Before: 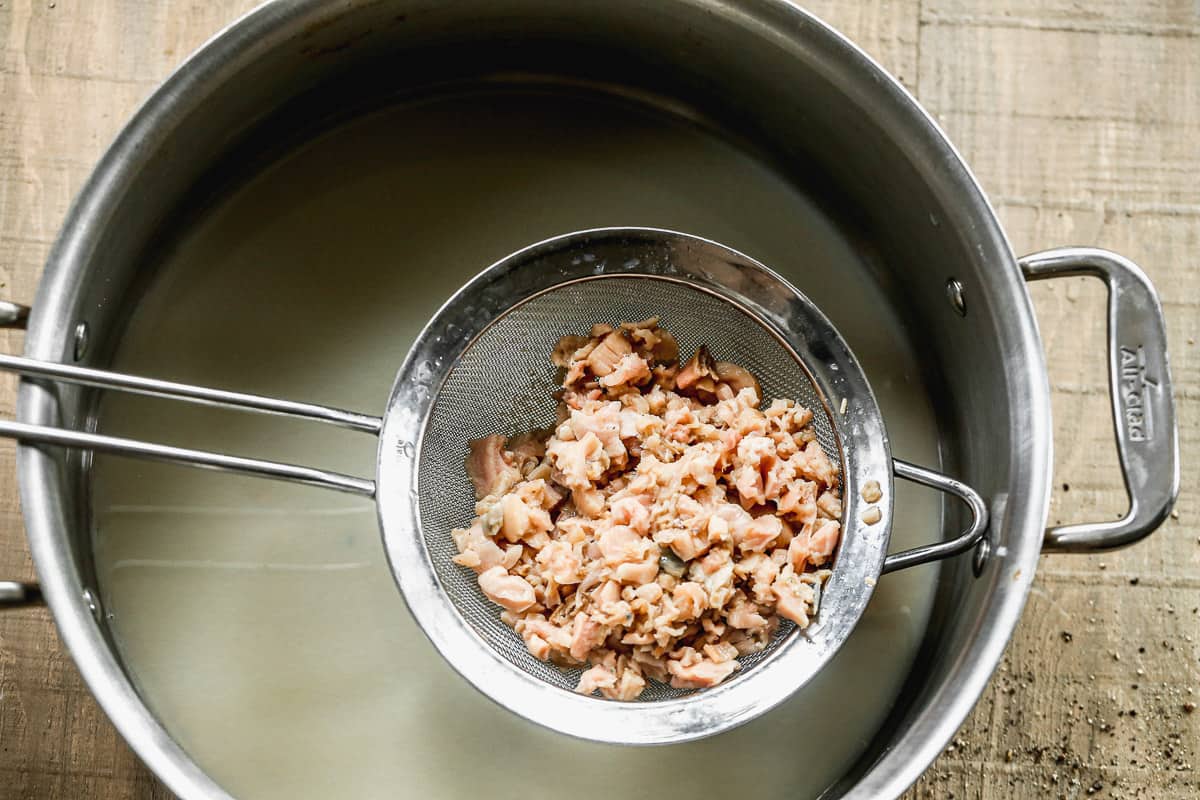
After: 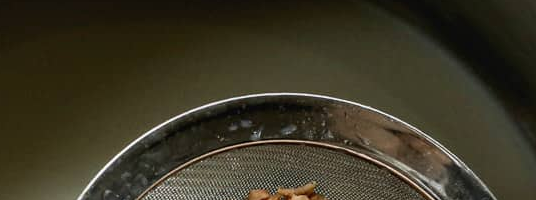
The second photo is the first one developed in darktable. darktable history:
white balance: emerald 1
crop: left 28.64%, top 16.832%, right 26.637%, bottom 58.055%
